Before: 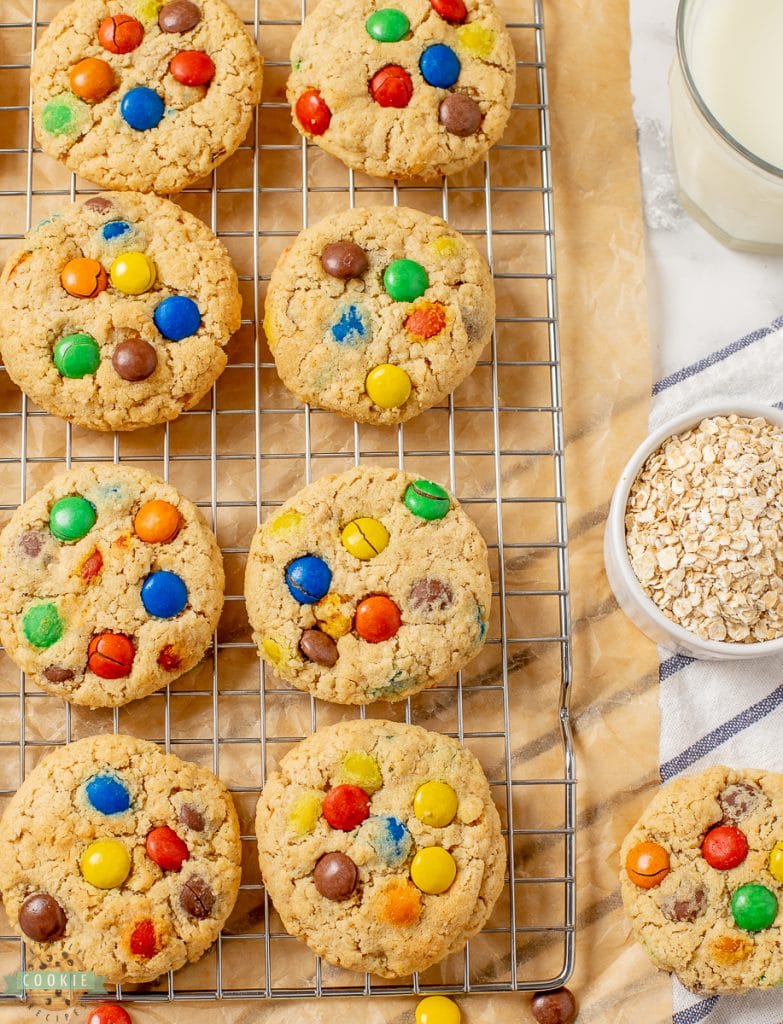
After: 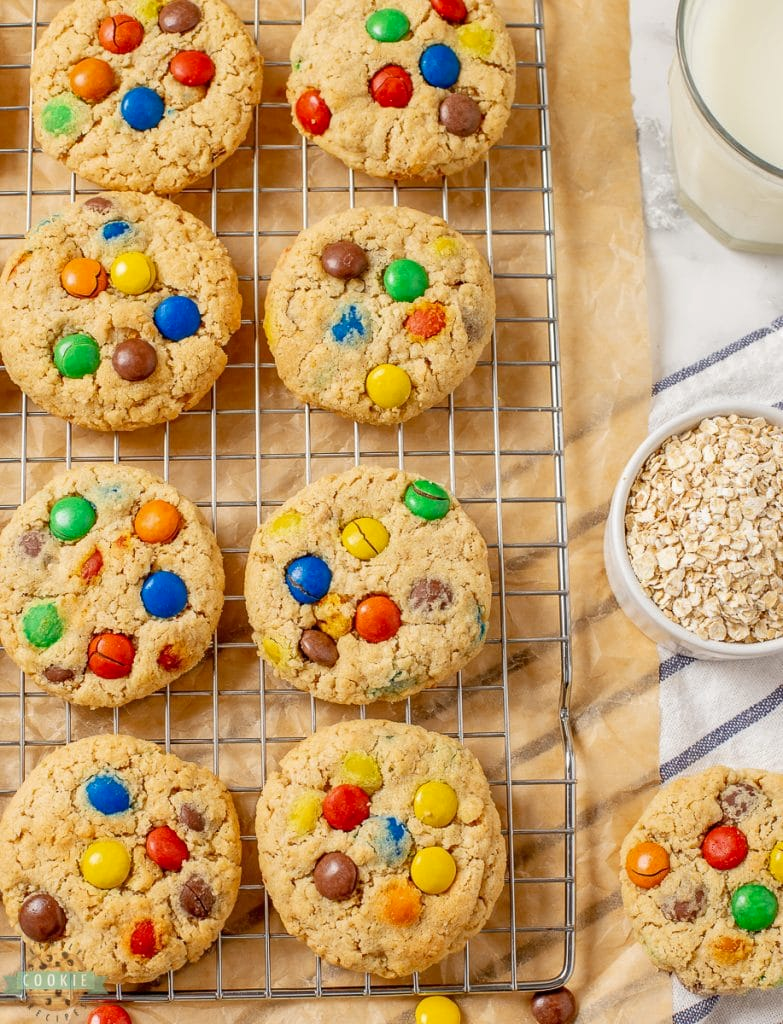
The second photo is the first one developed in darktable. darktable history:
shadows and highlights: shadows 36.98, highlights -27.64, soften with gaussian
